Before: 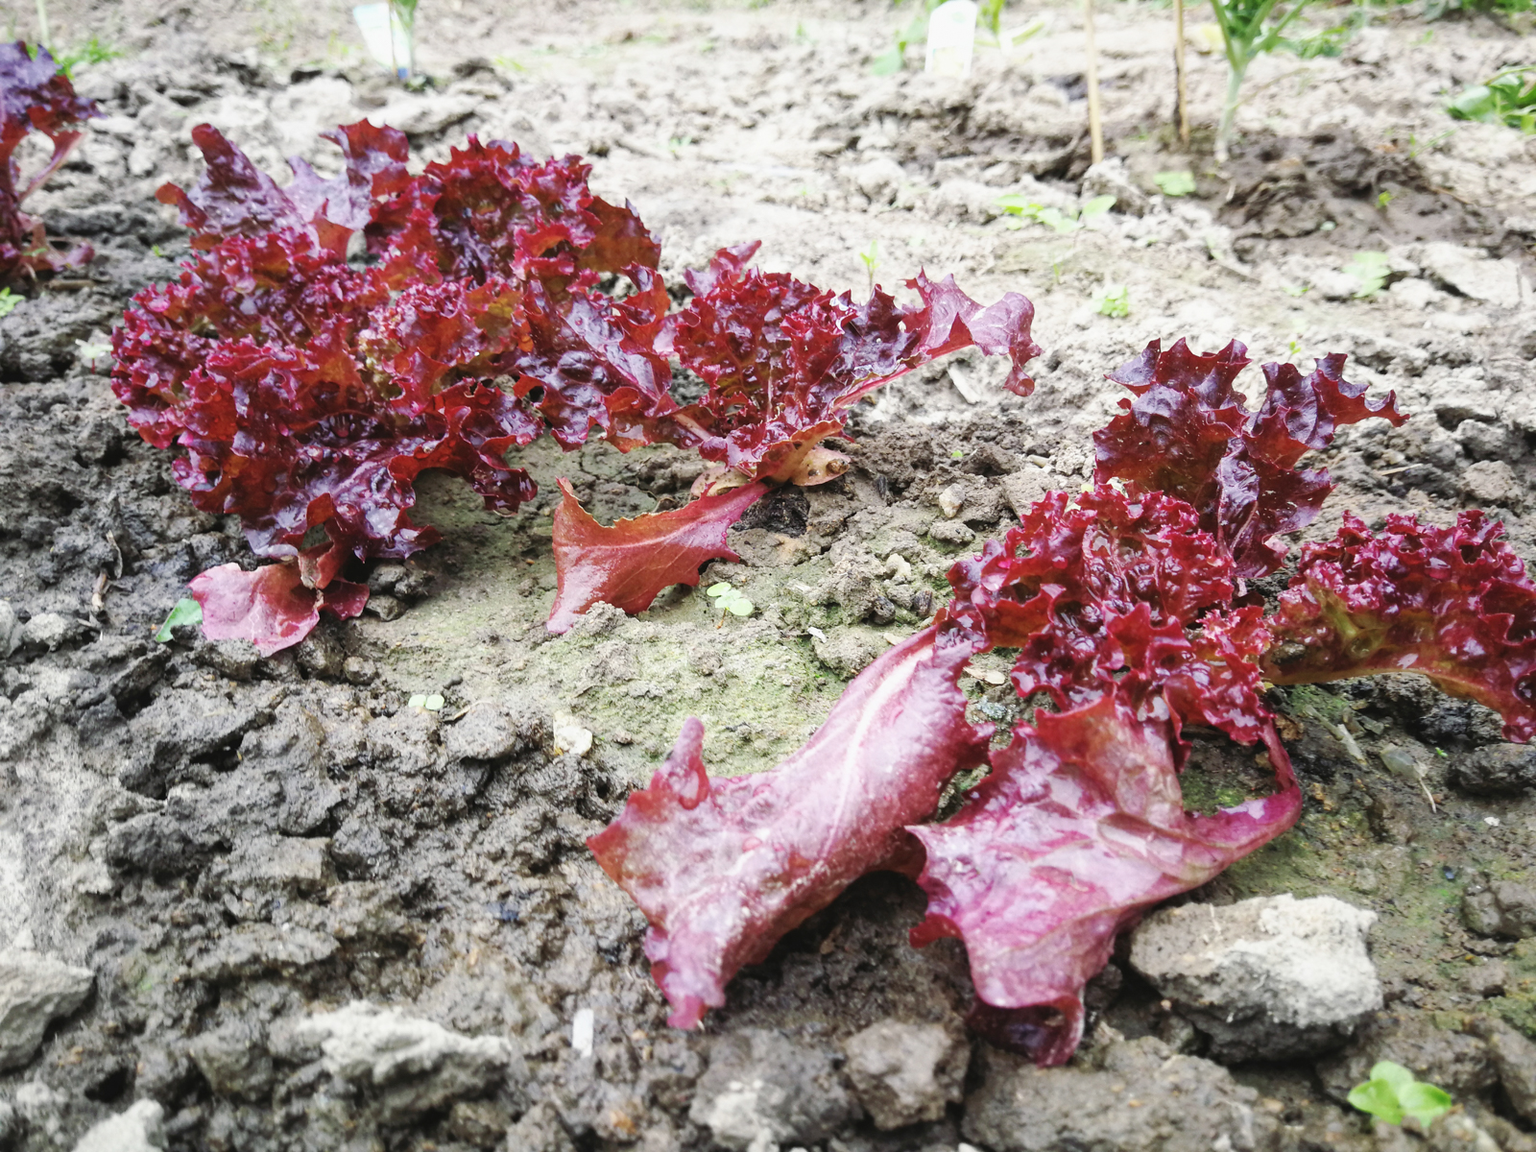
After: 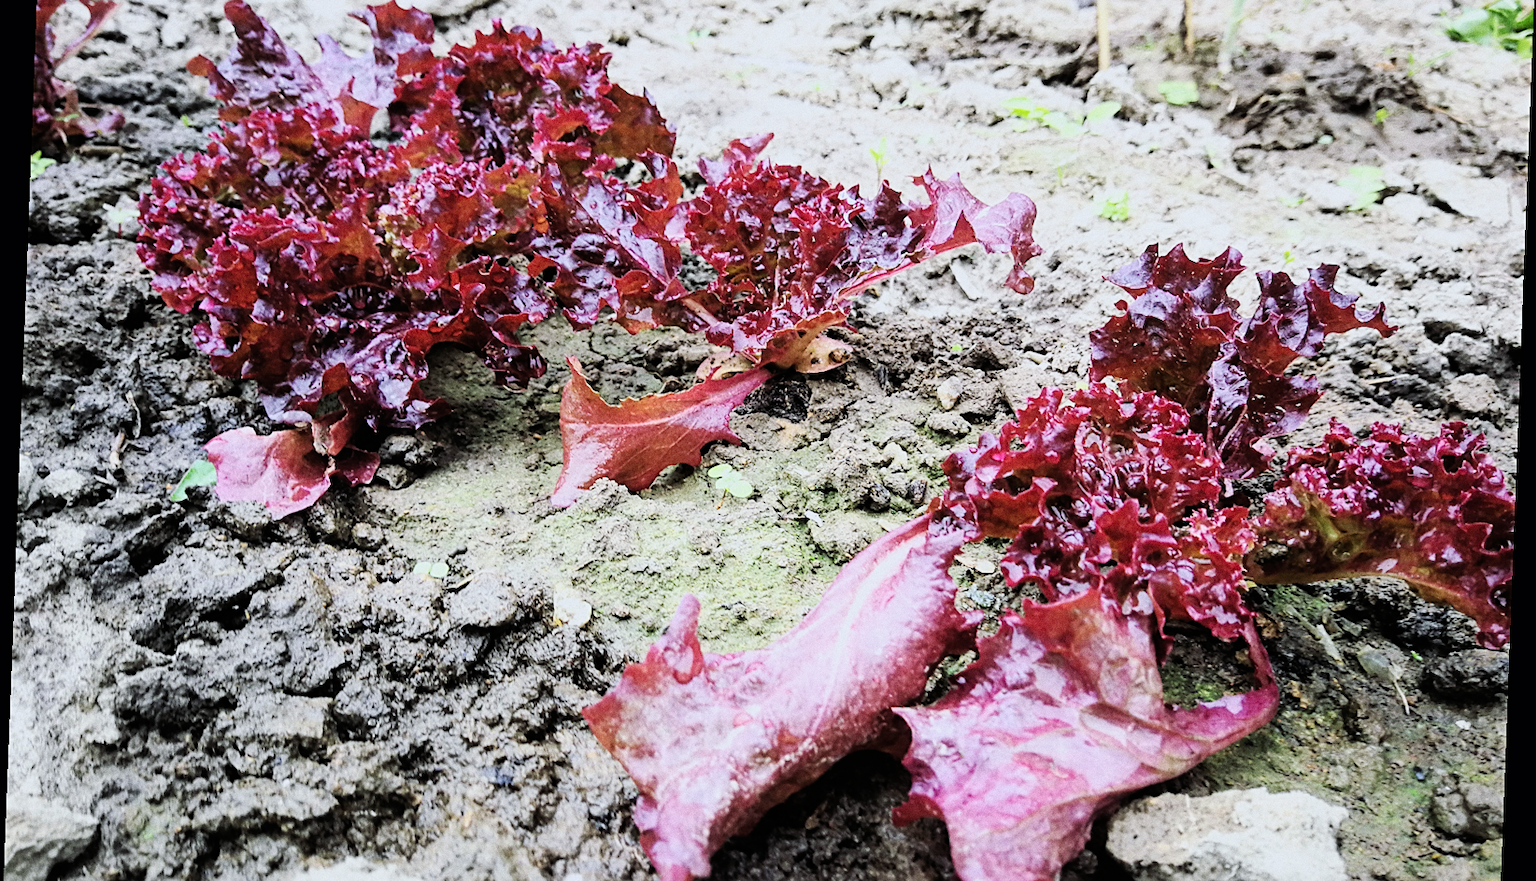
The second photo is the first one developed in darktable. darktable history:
white balance: red 0.976, blue 1.04
grain: on, module defaults
filmic rgb: hardness 4.17, contrast 1.364, color science v6 (2022)
crop: top 11.038%, bottom 13.962%
rotate and perspective: rotation 2.17°, automatic cropping off
sharpen: on, module defaults
contrast brightness saturation: contrast 0.1, brightness 0.03, saturation 0.09
